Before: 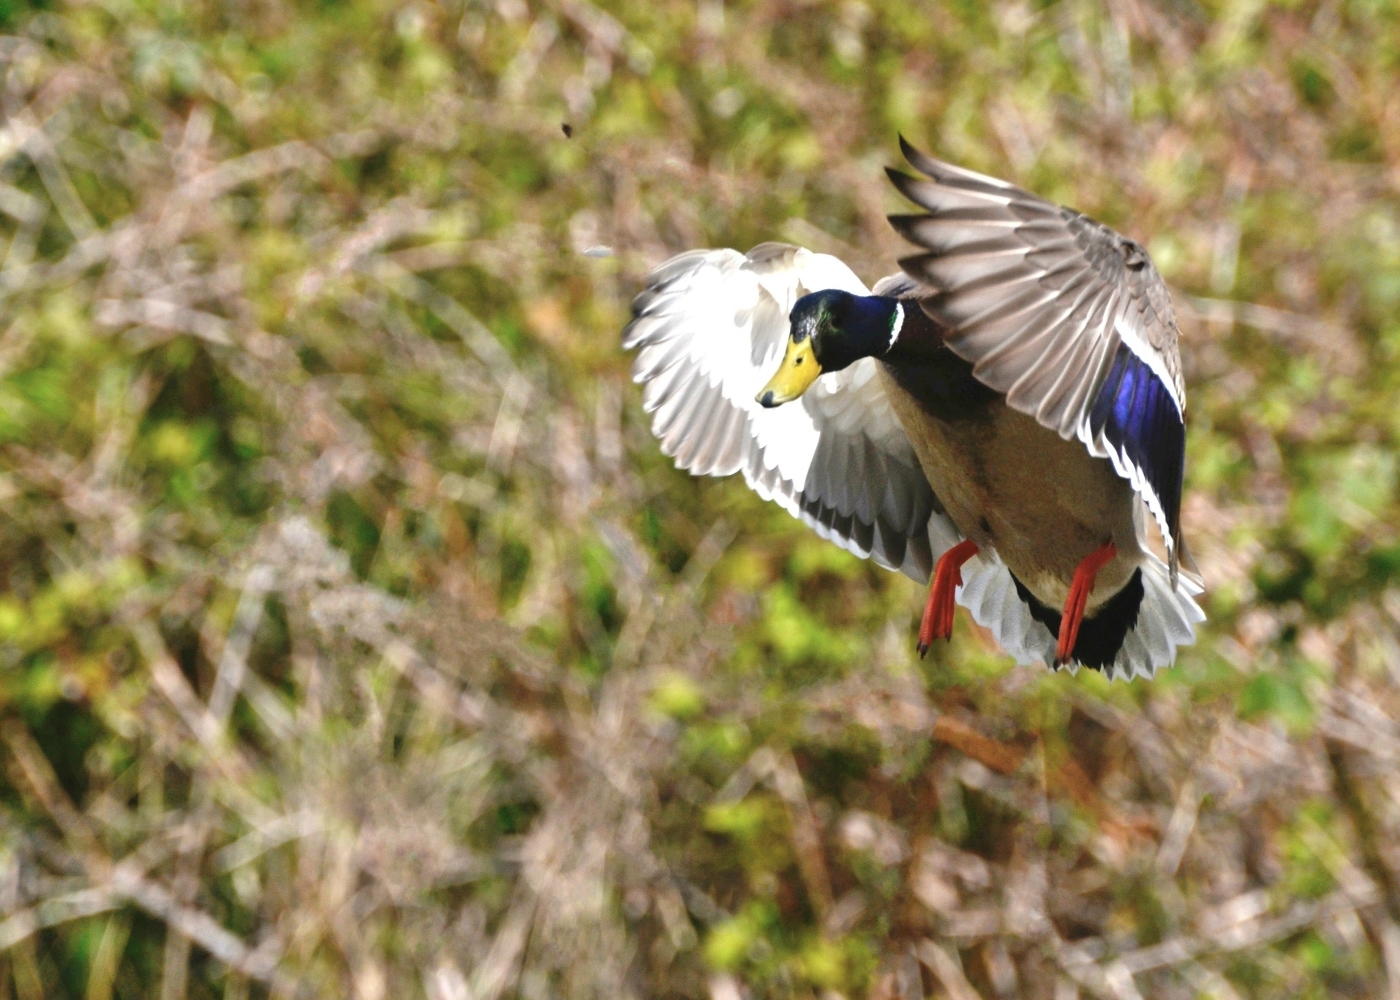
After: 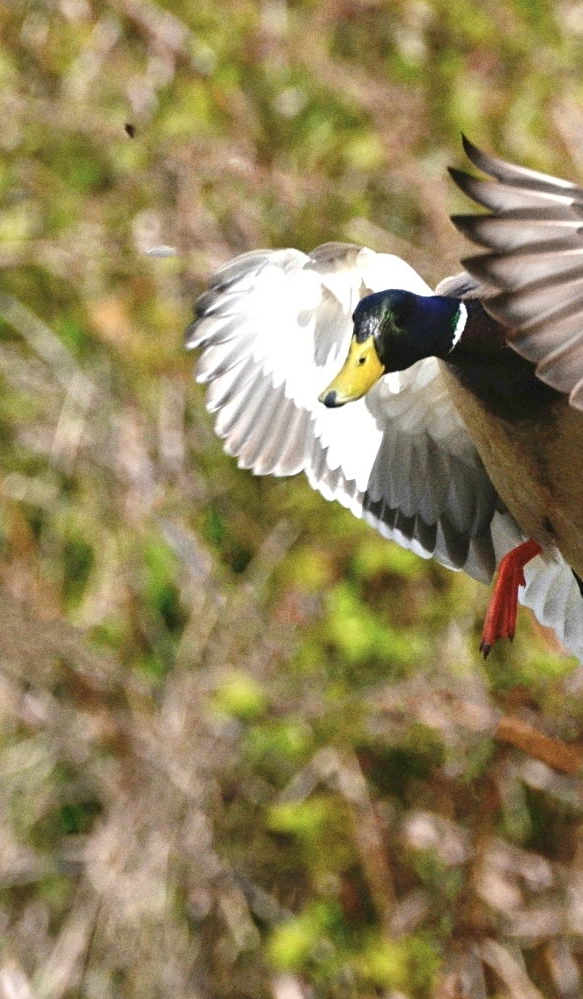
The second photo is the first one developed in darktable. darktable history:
crop: left 31.229%, right 27.105%
grain: coarseness 0.09 ISO
sharpen: amount 0.2
